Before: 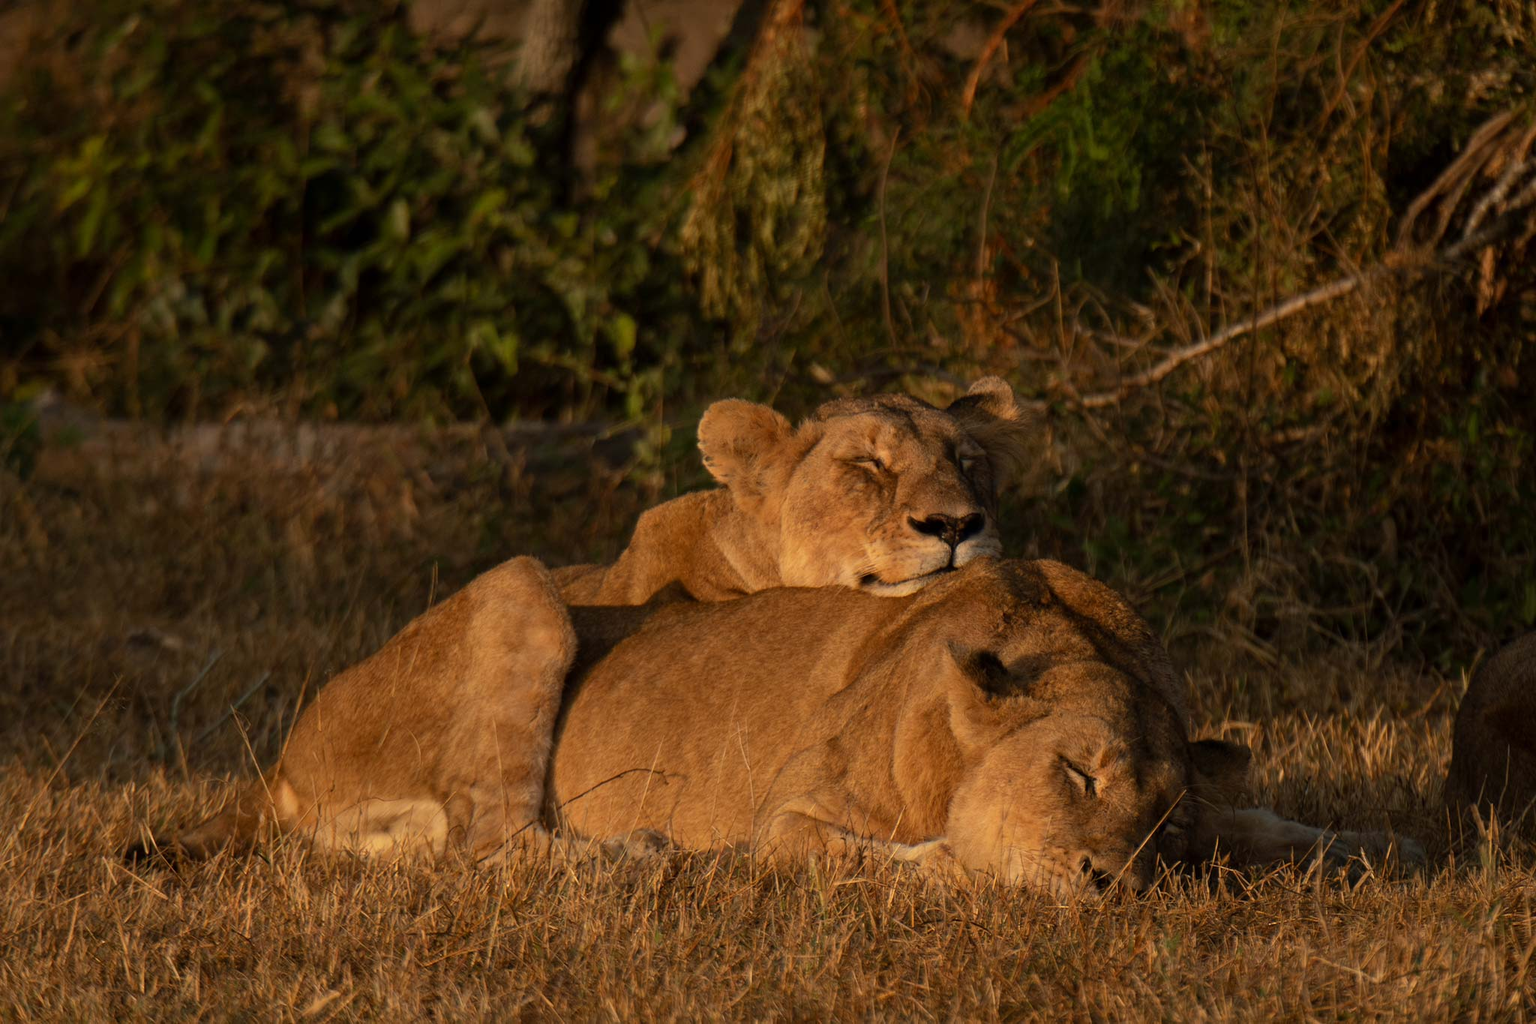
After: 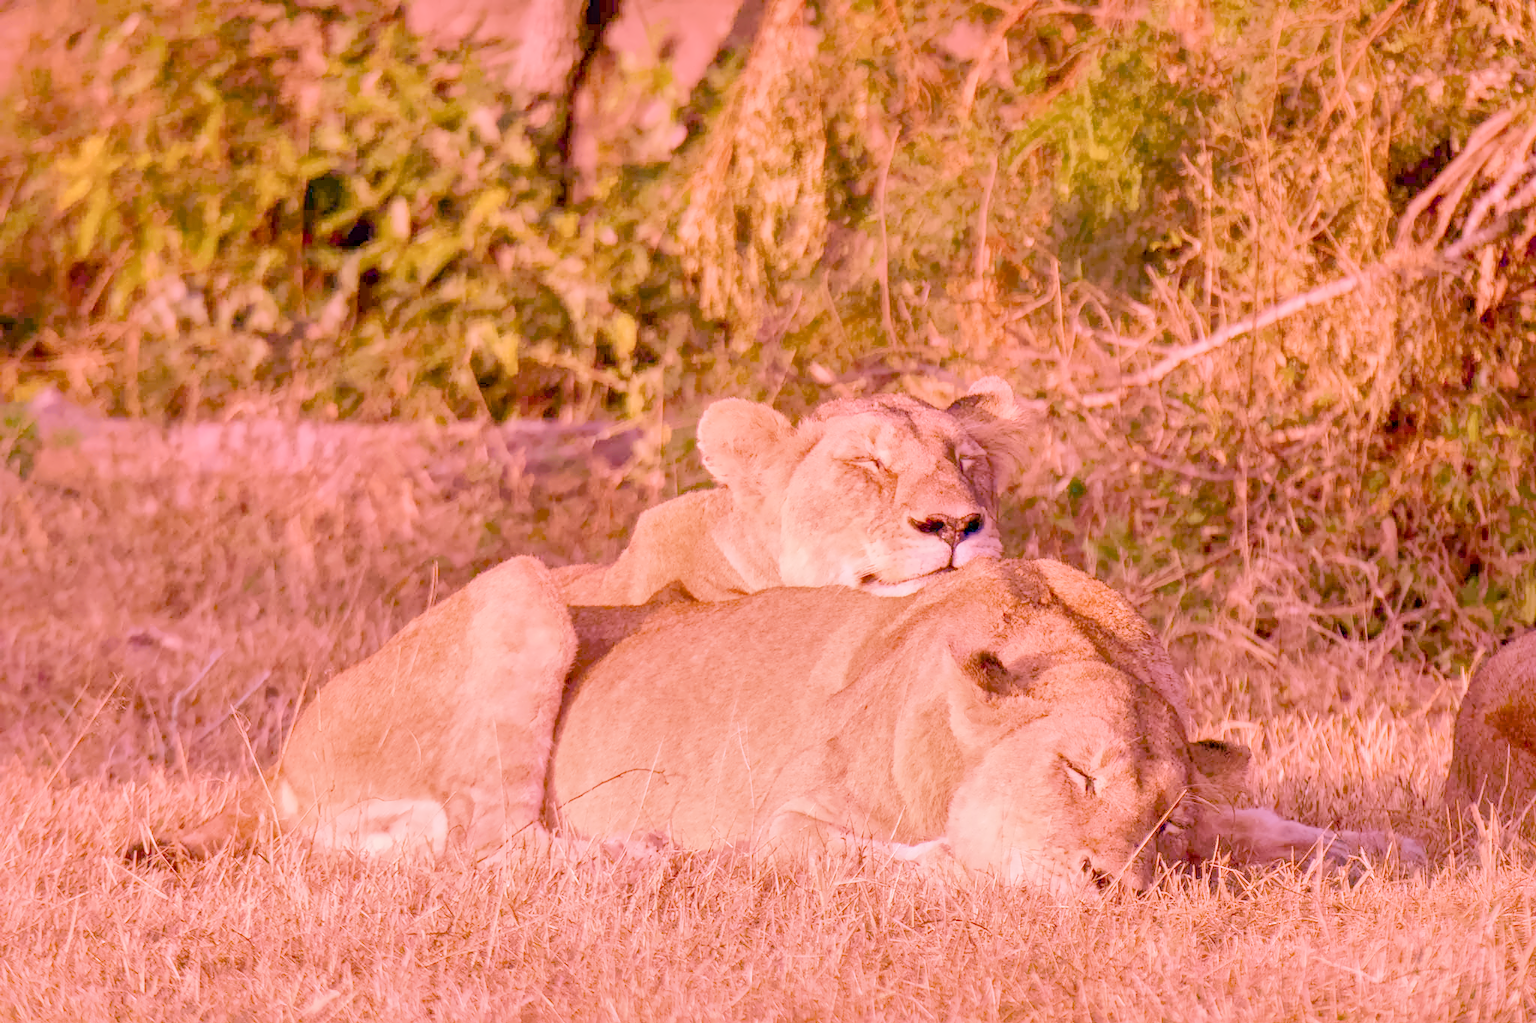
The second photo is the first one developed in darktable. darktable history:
local contrast: on, module defaults
color calibration: illuminant as shot in camera, x 0.358, y 0.373, temperature 4628.91 K
color balance rgb: perceptual saturation grading › global saturation 20%, perceptual saturation grading › highlights -25%, perceptual saturation grading › shadows 25%
denoise (profiled): preserve shadows 1.52, scattering 0.002, a [-1, 0, 0], compensate highlight preservation false
exposure: black level correction 0, exposure 1.1 EV, compensate exposure bias true, compensate highlight preservation false
haze removal: compatibility mode true, adaptive false
highlight reconstruction: on, module defaults
hot pixels: on, module defaults
lens correction: scale 1, crop 1, focal 16, aperture 5.6, distance 1000, camera "Canon EOS RP", lens "Canon RF 16mm F2.8 STM"
shadows and highlights: on, module defaults
white balance: red 2.229, blue 1.46
velvia: on, module defaults
filmic rgb: black relative exposure -7.65 EV, white relative exposure 4.56 EV, hardness 3.61, contrast 1.05
